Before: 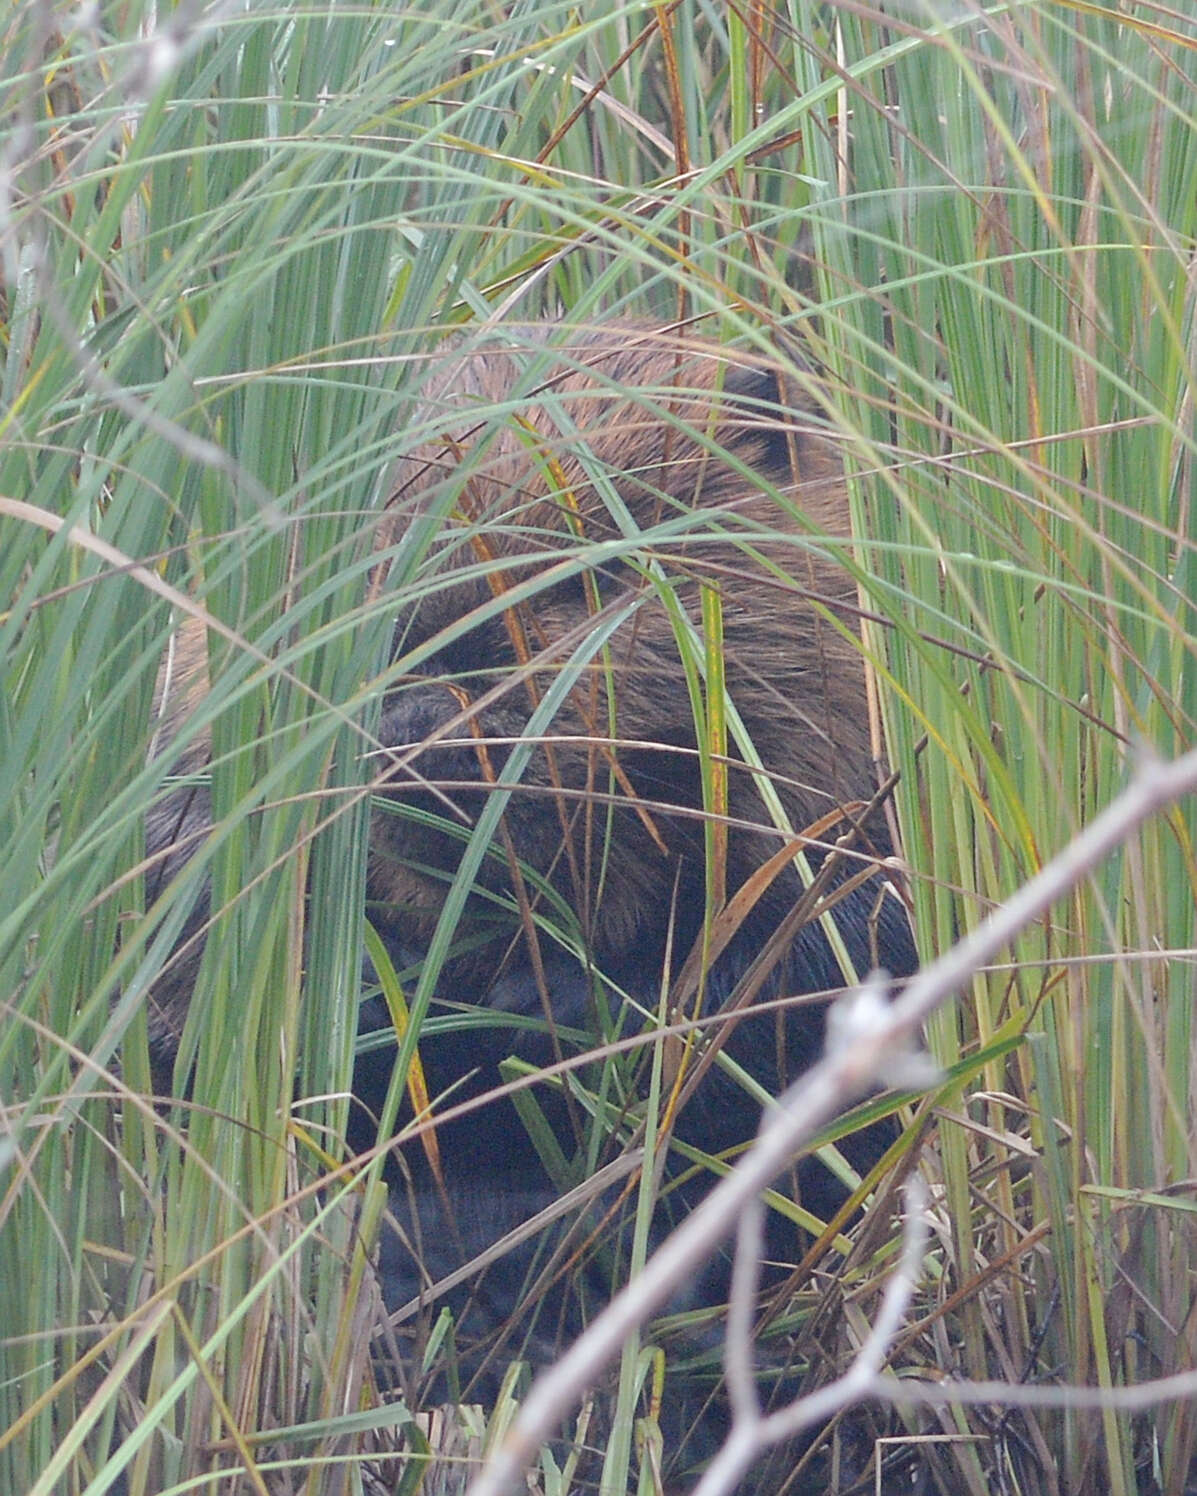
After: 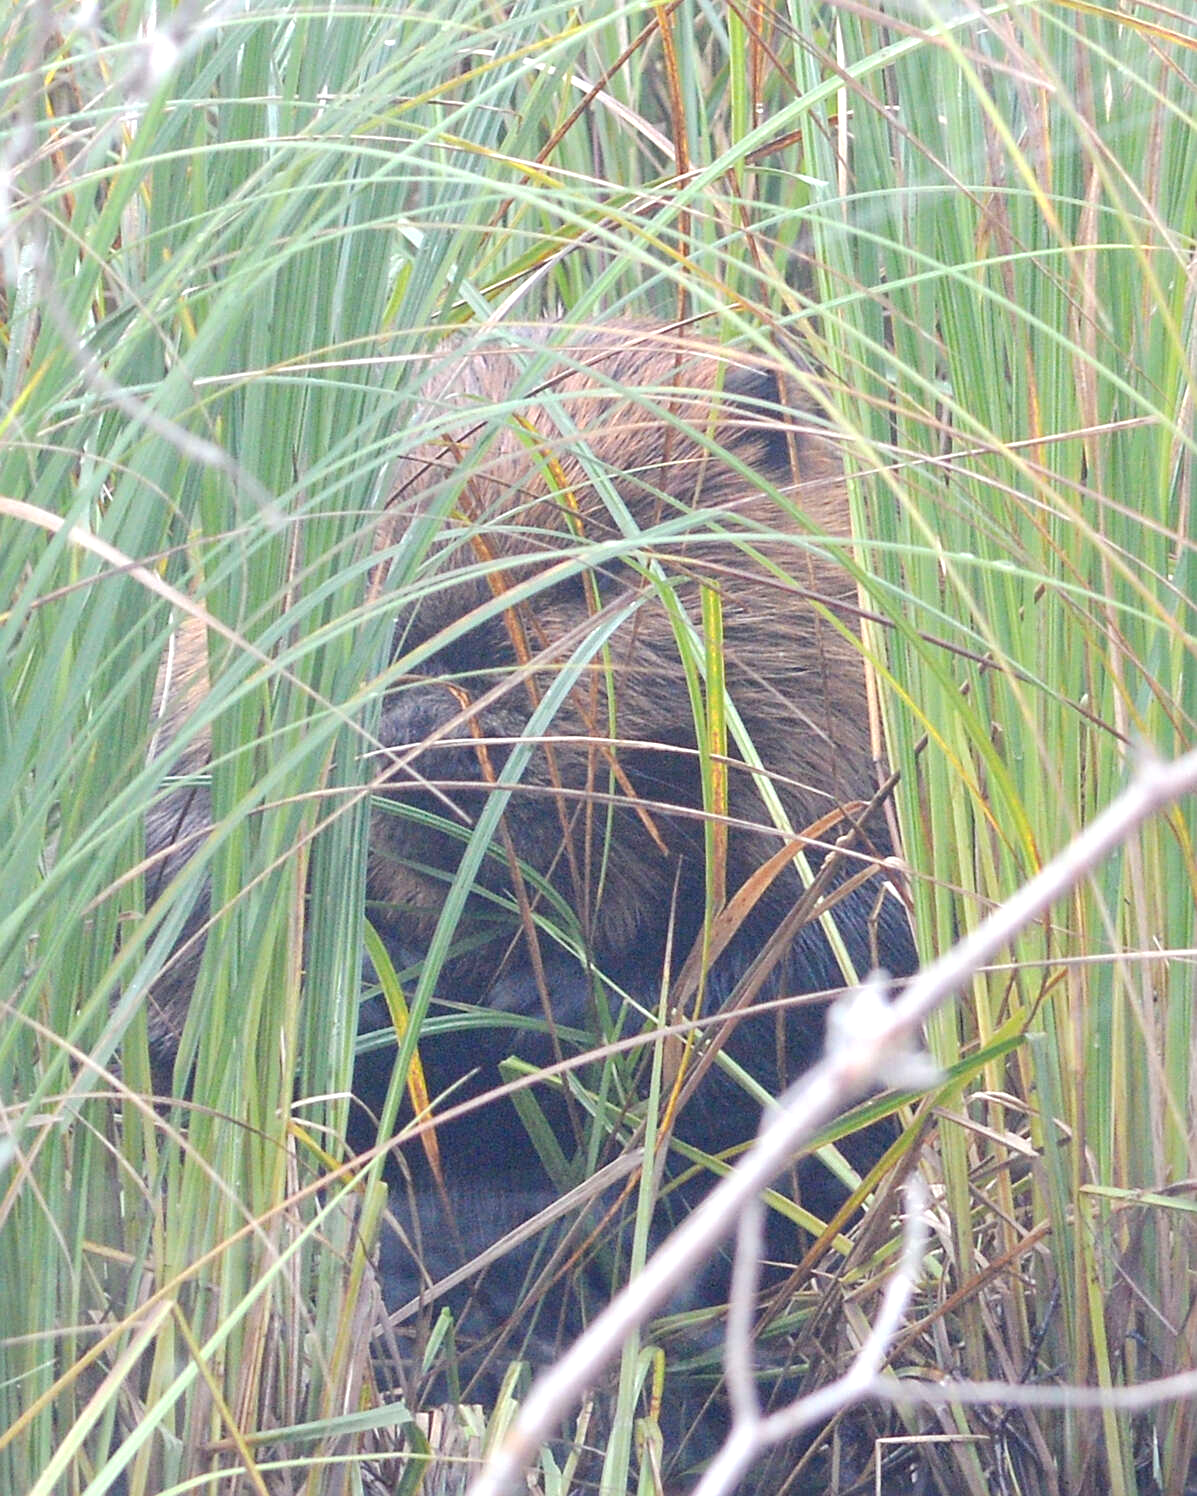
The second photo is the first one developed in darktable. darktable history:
exposure: exposure 0.7 EV, compensate highlight preservation false
